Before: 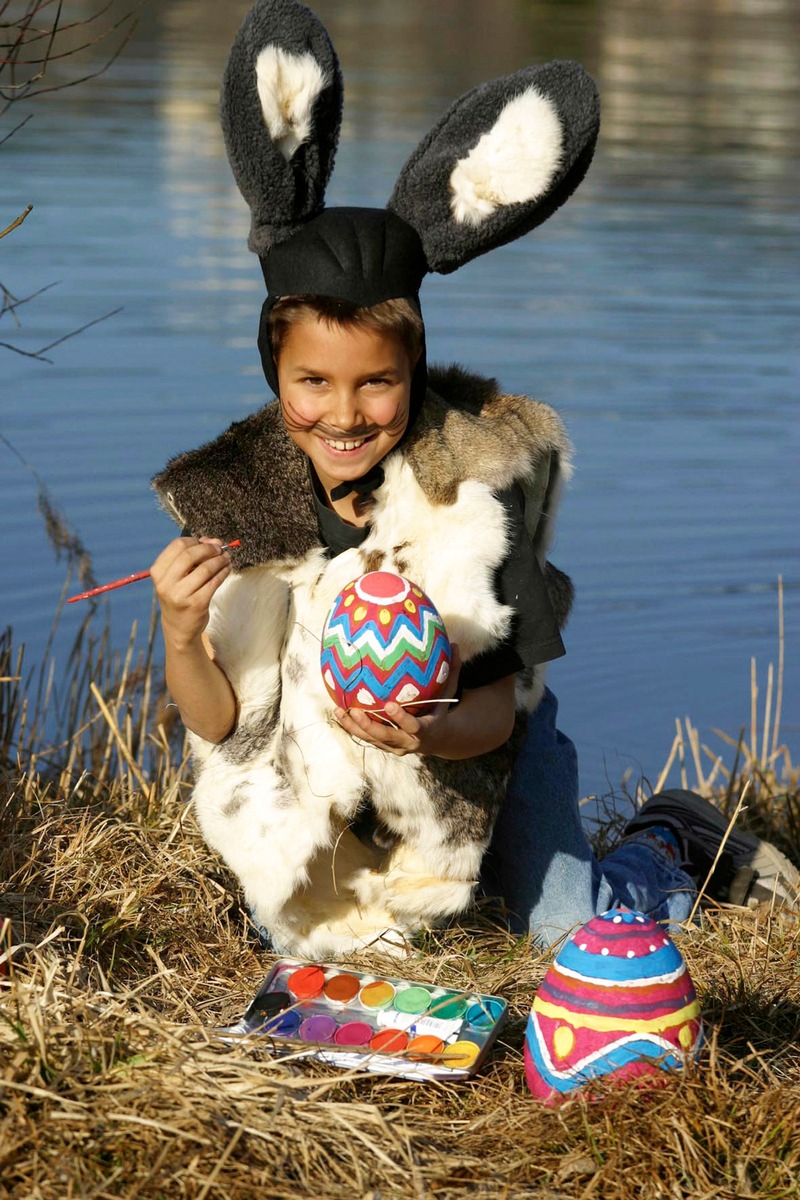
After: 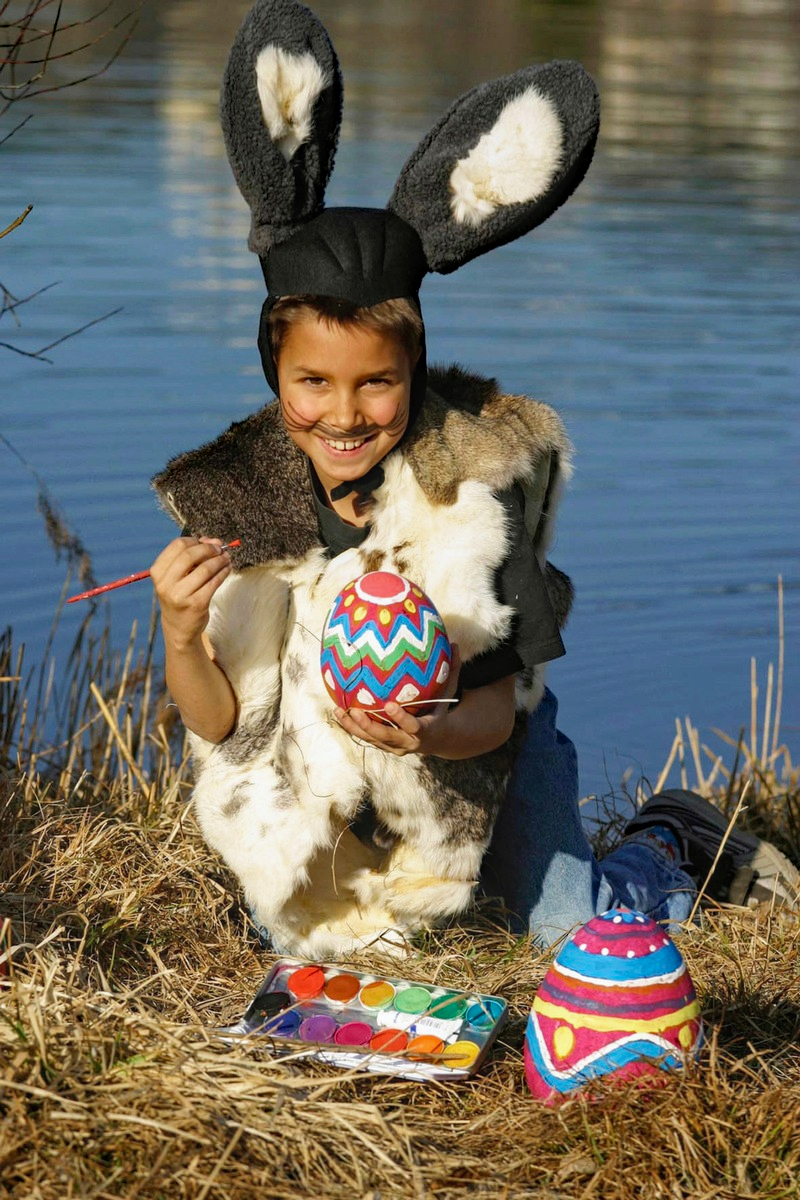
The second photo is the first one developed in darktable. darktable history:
local contrast: detail 109%
haze removal: compatibility mode true, adaptive false
shadows and highlights: shadows 25.07, highlights -26.52
